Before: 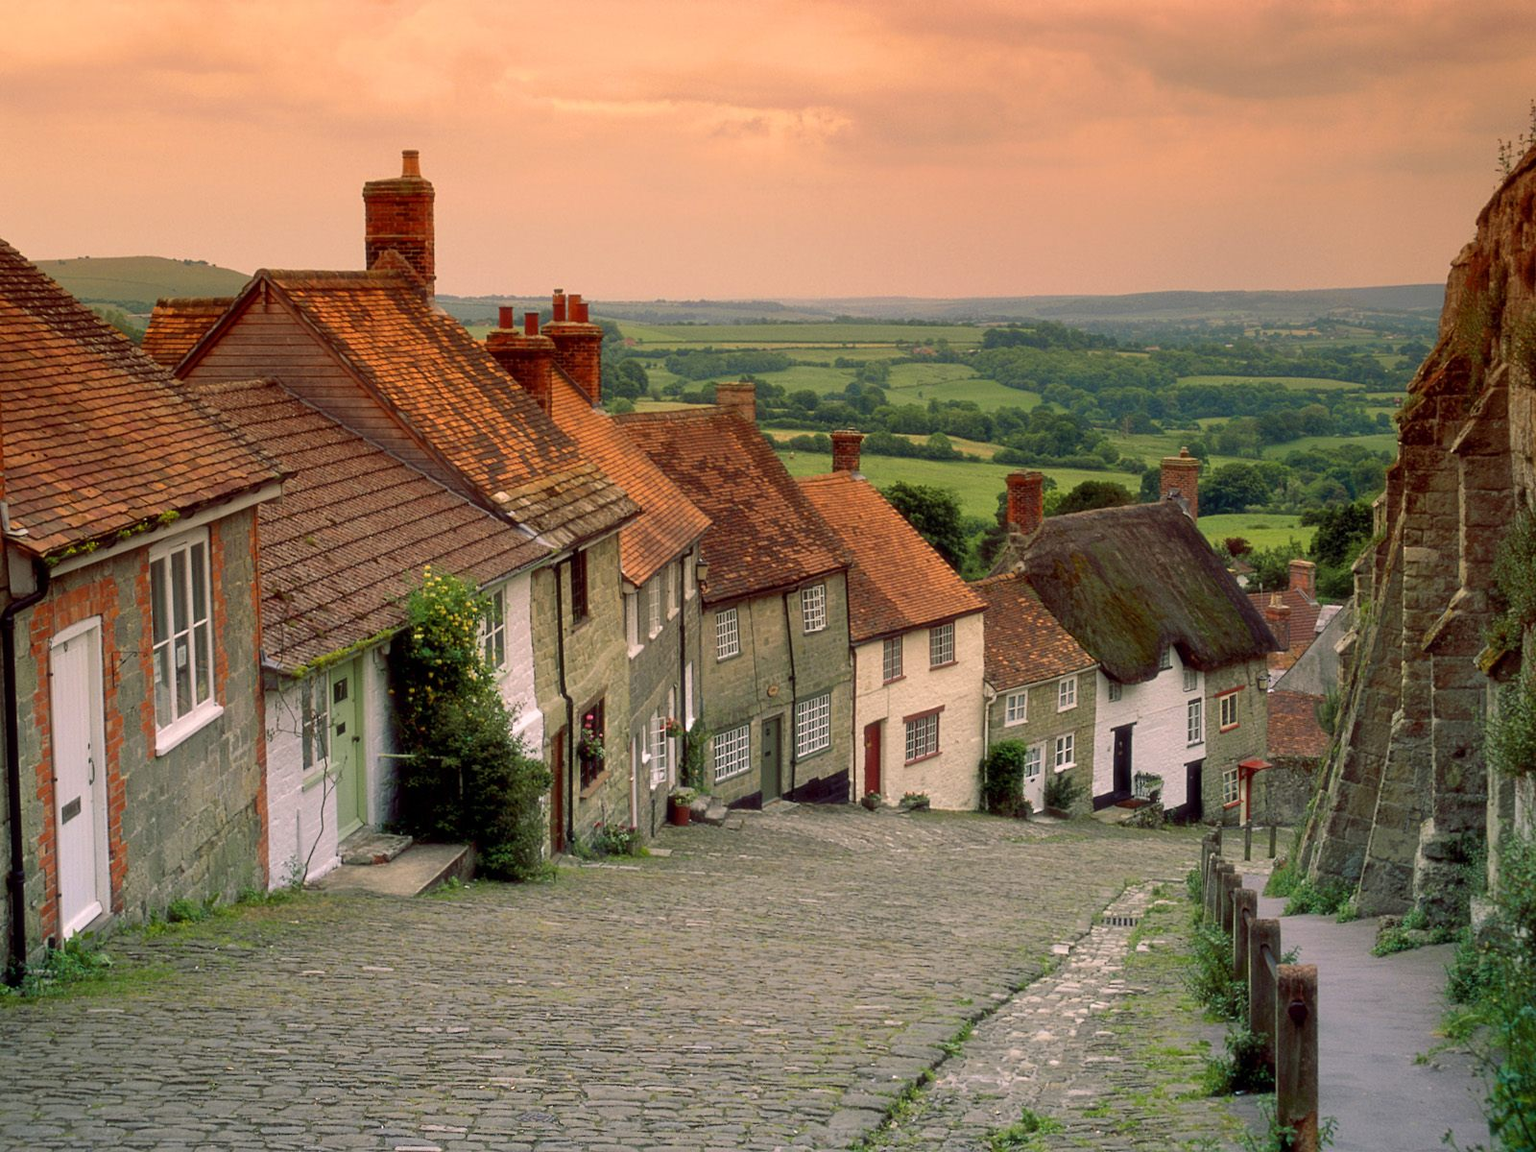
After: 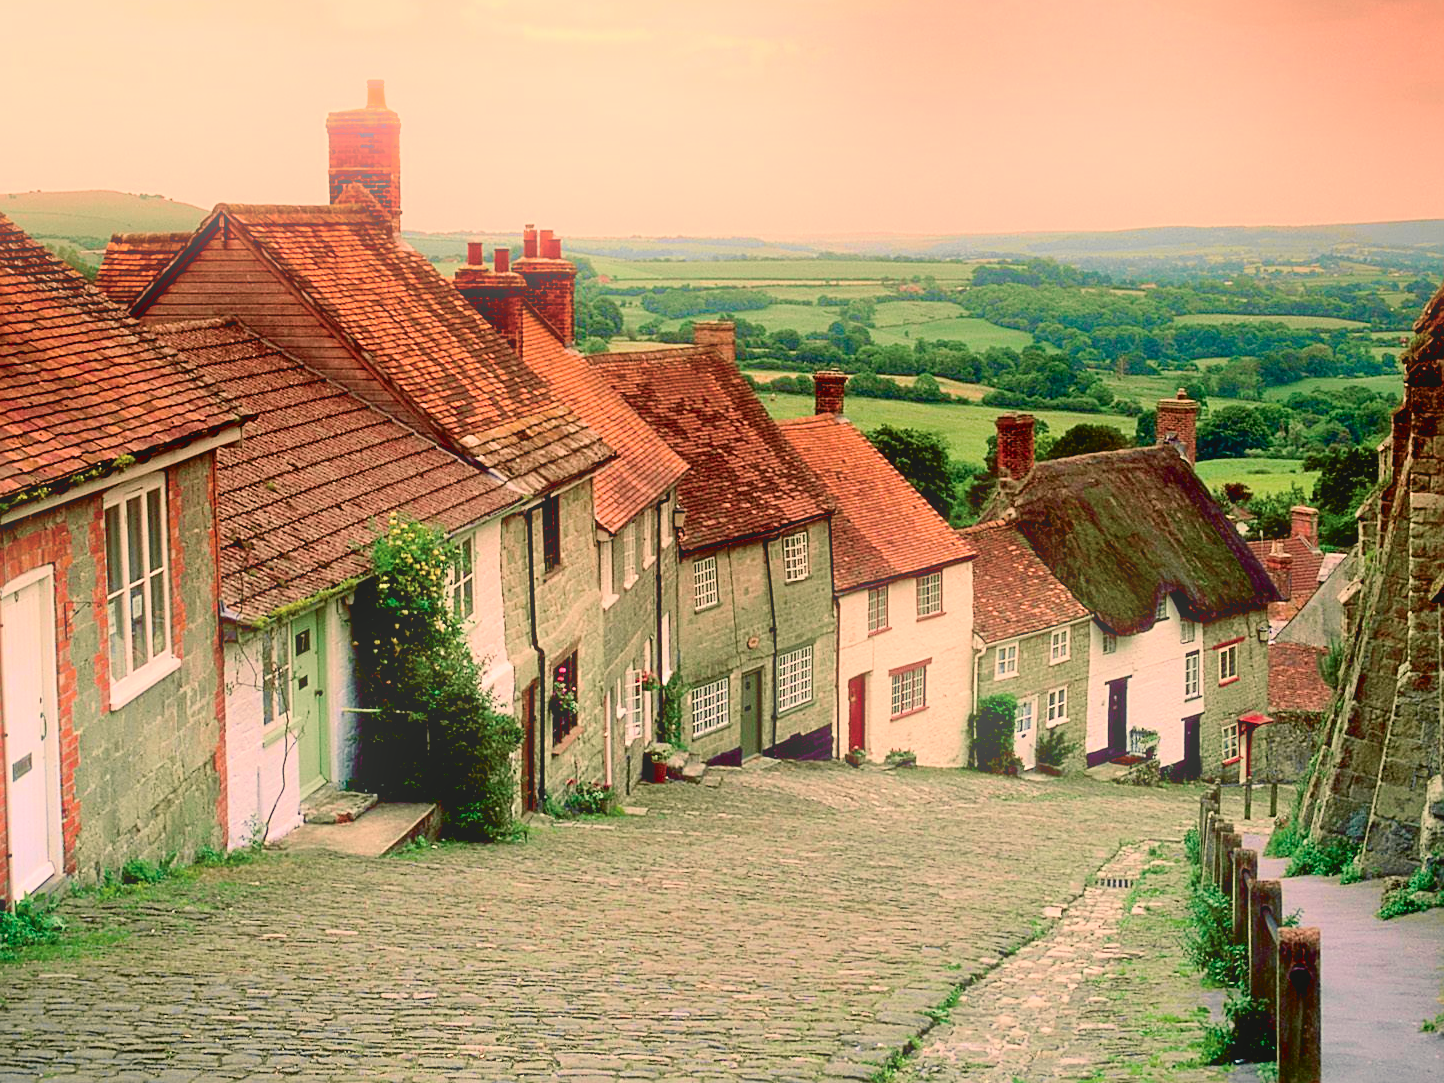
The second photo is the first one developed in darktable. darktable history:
crop: left 3.305%, top 6.436%, right 6.389%, bottom 3.258%
tone curve: curves: ch0 [(0, 0.023) (0.113, 0.081) (0.204, 0.197) (0.498, 0.608) (0.709, 0.819) (0.984, 0.961)]; ch1 [(0, 0) (0.172, 0.123) (0.317, 0.272) (0.414, 0.382) (0.476, 0.479) (0.505, 0.501) (0.528, 0.54) (0.618, 0.647) (0.709, 0.764) (1, 1)]; ch2 [(0, 0) (0.411, 0.424) (0.492, 0.502) (0.521, 0.521) (0.55, 0.576) (0.686, 0.638) (1, 1)], color space Lab, independent channels, preserve colors none
bloom: on, module defaults
color balance rgb: shadows lift › chroma 3%, shadows lift › hue 240.84°, highlights gain › chroma 3%, highlights gain › hue 73.2°, global offset › luminance -0.5%, perceptual saturation grading › global saturation 20%, perceptual saturation grading › highlights -25%, perceptual saturation grading › shadows 50%, global vibrance 25.26%
sharpen: on, module defaults
shadows and highlights: soften with gaussian
